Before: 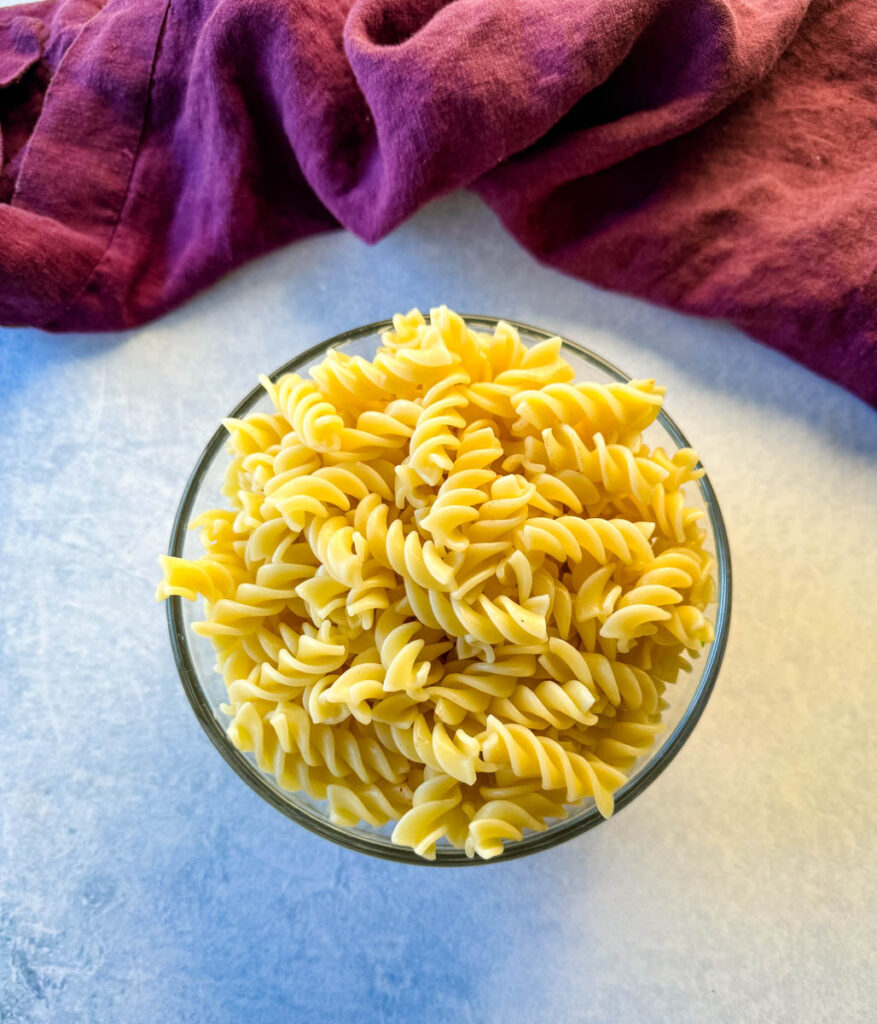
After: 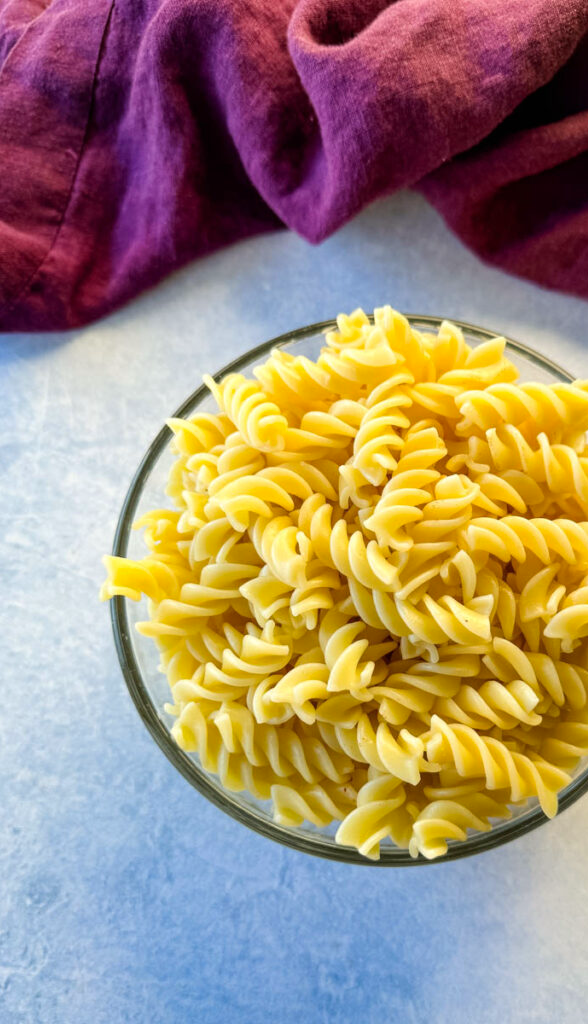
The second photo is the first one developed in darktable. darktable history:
color correction: highlights b* 3.02
crop and rotate: left 6.388%, right 26.476%
